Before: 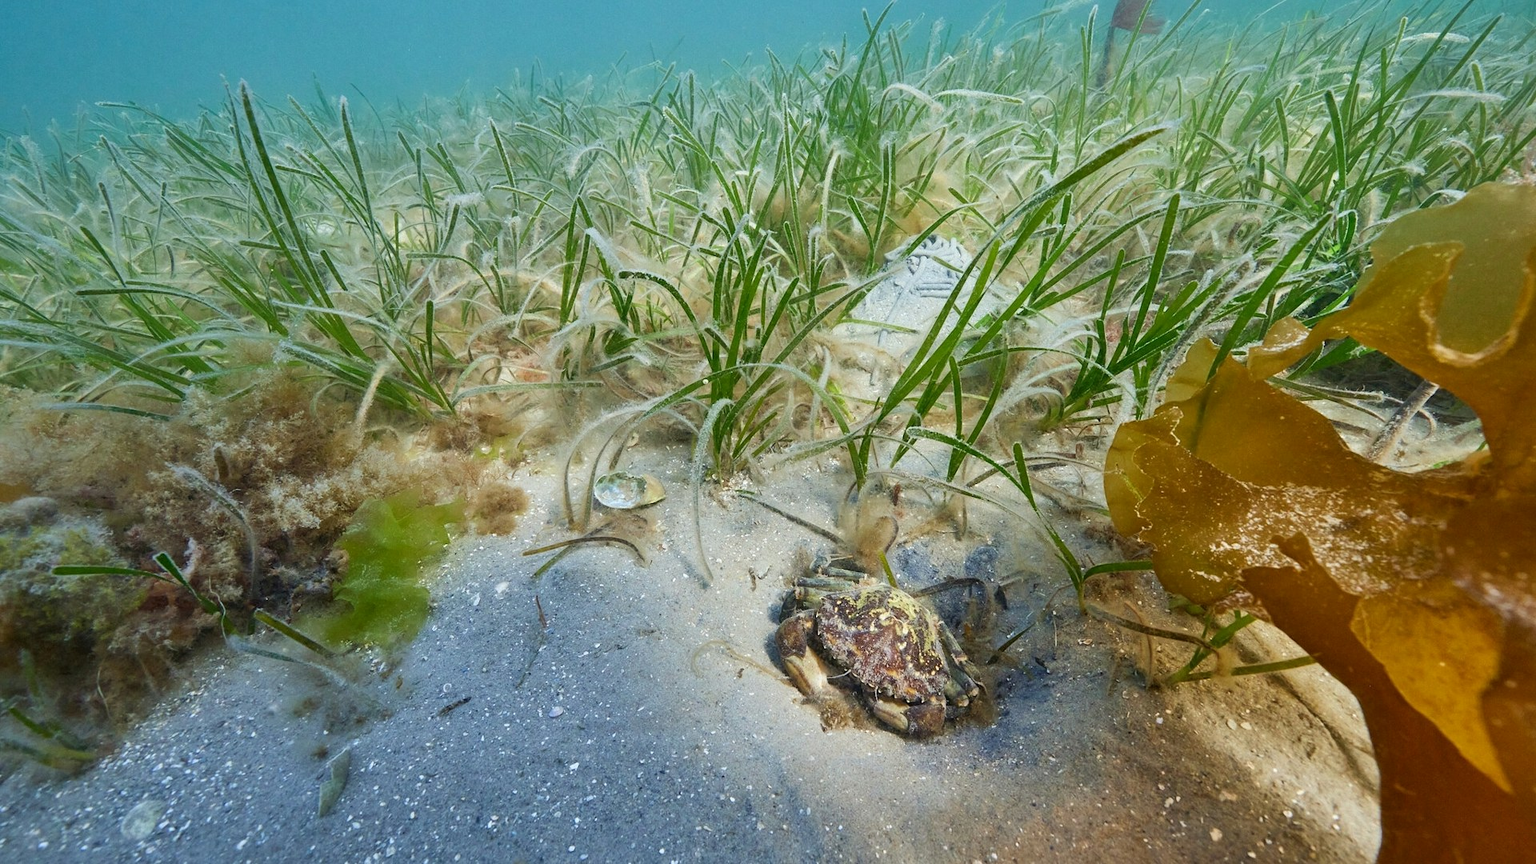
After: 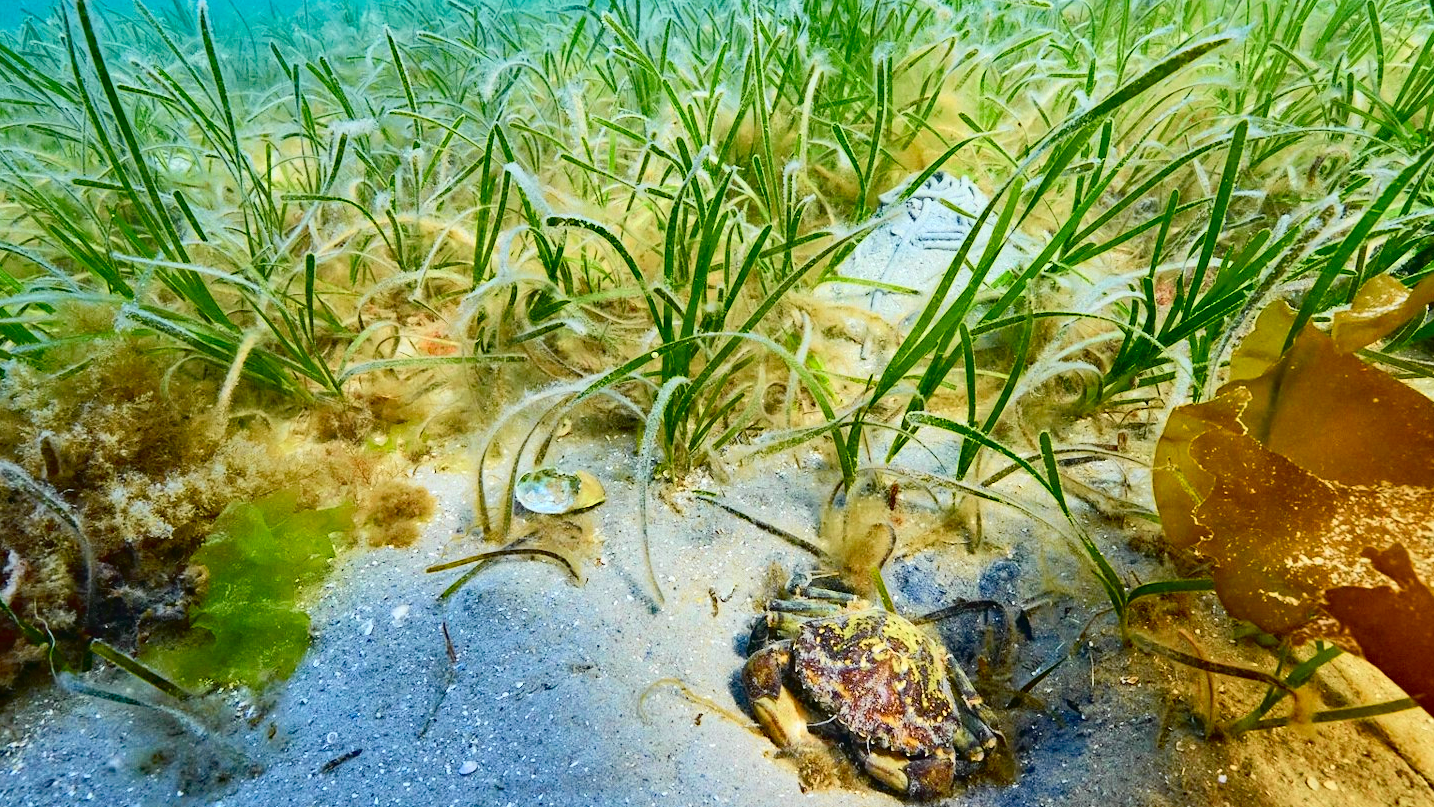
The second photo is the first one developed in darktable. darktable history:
crop and rotate: left 11.831%, top 11.346%, right 13.429%, bottom 13.899%
haze removal: strength 0.4, distance 0.22, compatibility mode true, adaptive false
tone curve: curves: ch0 [(0, 0.021) (0.148, 0.076) (0.232, 0.191) (0.398, 0.423) (0.572, 0.672) (0.705, 0.812) (0.877, 0.931) (0.99, 0.987)]; ch1 [(0, 0) (0.377, 0.325) (0.493, 0.486) (0.508, 0.502) (0.515, 0.514) (0.554, 0.586) (0.623, 0.658) (0.701, 0.704) (0.778, 0.751) (1, 1)]; ch2 [(0, 0) (0.431, 0.398) (0.485, 0.486) (0.495, 0.498) (0.511, 0.507) (0.58, 0.66) (0.679, 0.757) (0.749, 0.829) (1, 0.991)], color space Lab, independent channels
